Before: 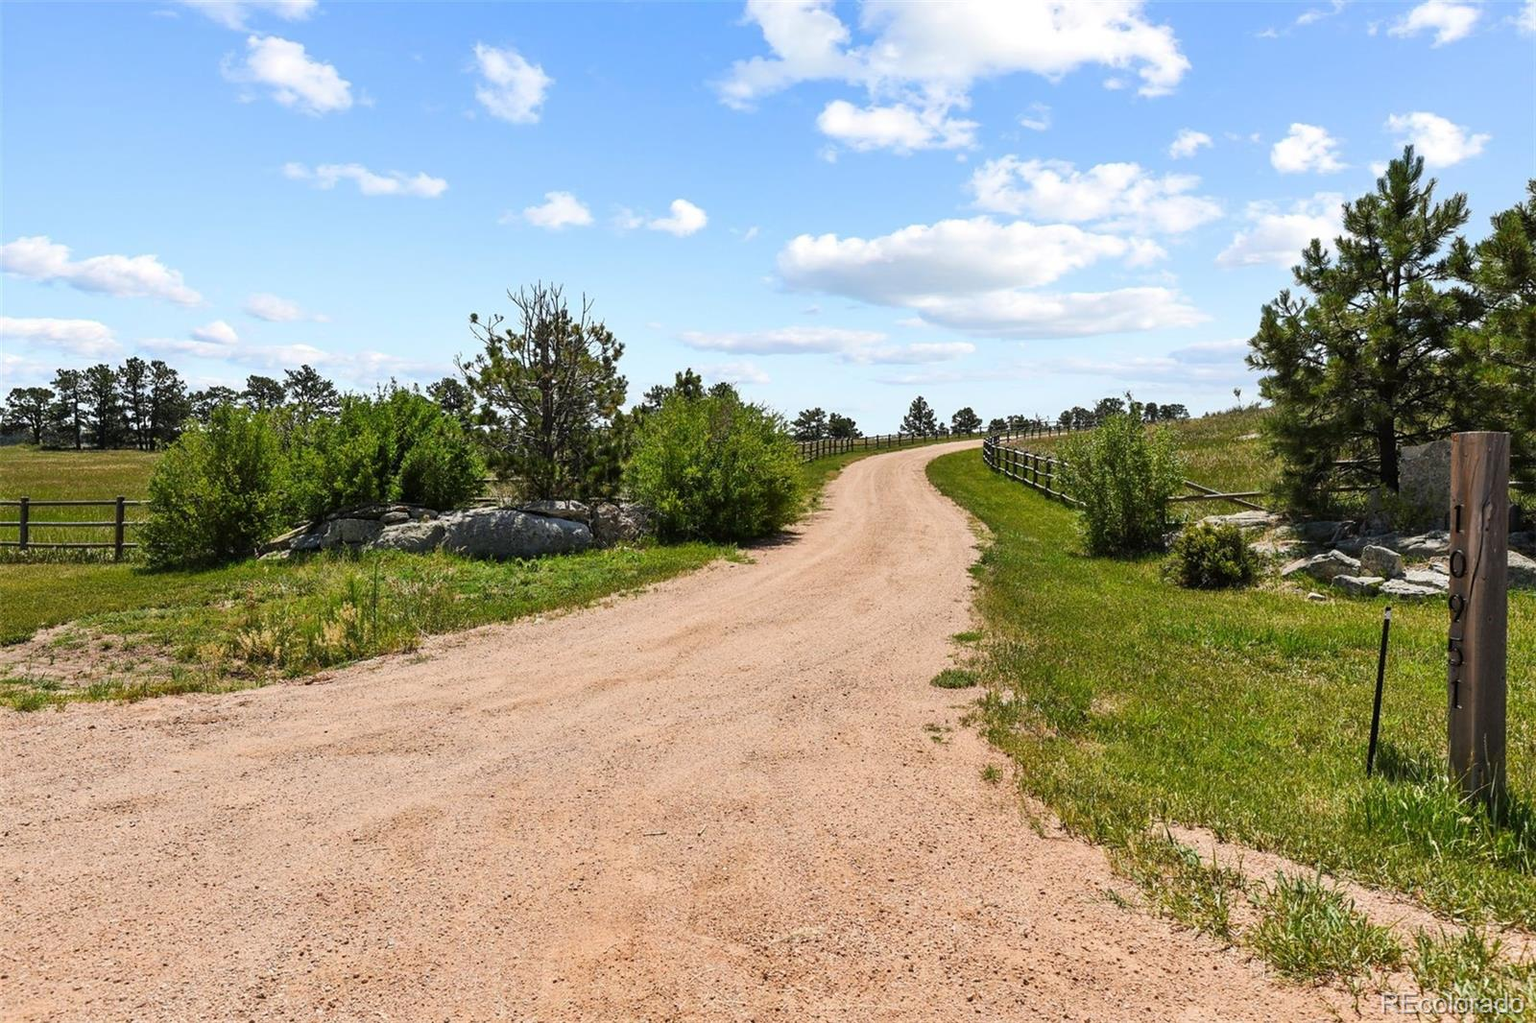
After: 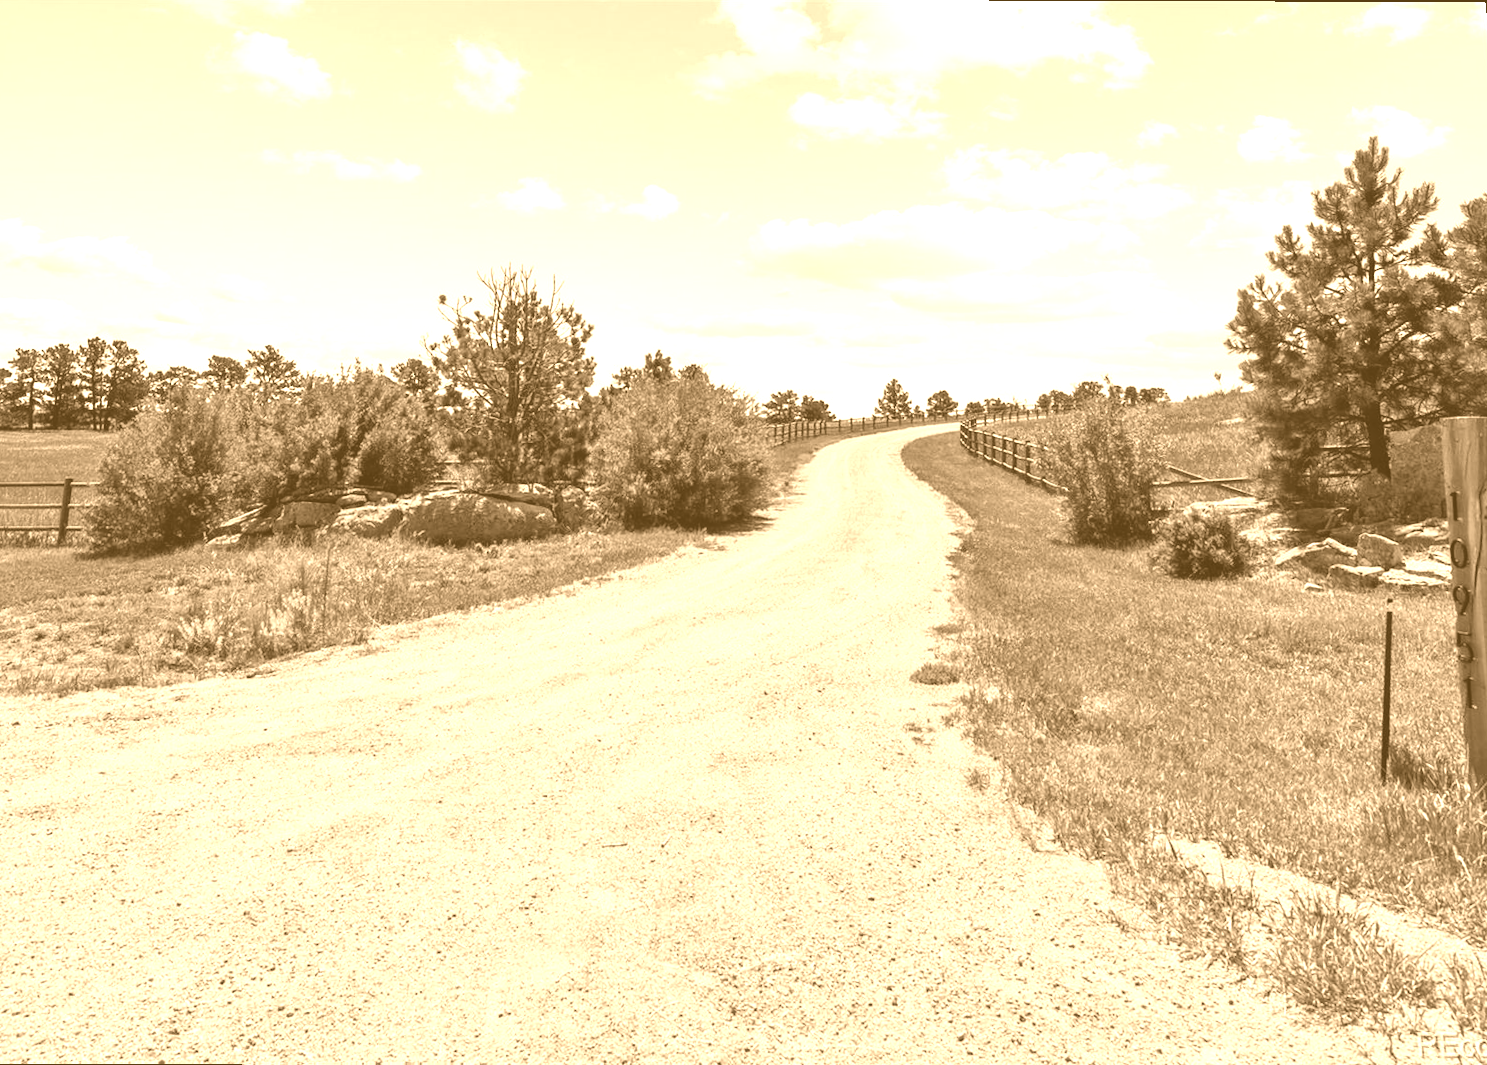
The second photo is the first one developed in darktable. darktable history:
rotate and perspective: rotation 0.215°, lens shift (vertical) -0.139, crop left 0.069, crop right 0.939, crop top 0.002, crop bottom 0.996
colorize: hue 28.8°, source mix 100%
